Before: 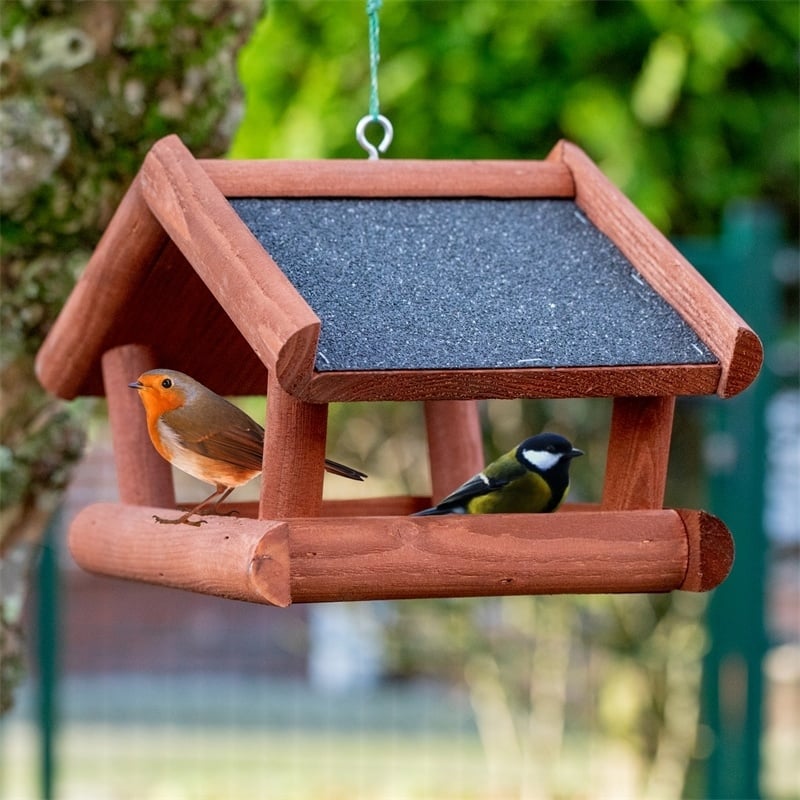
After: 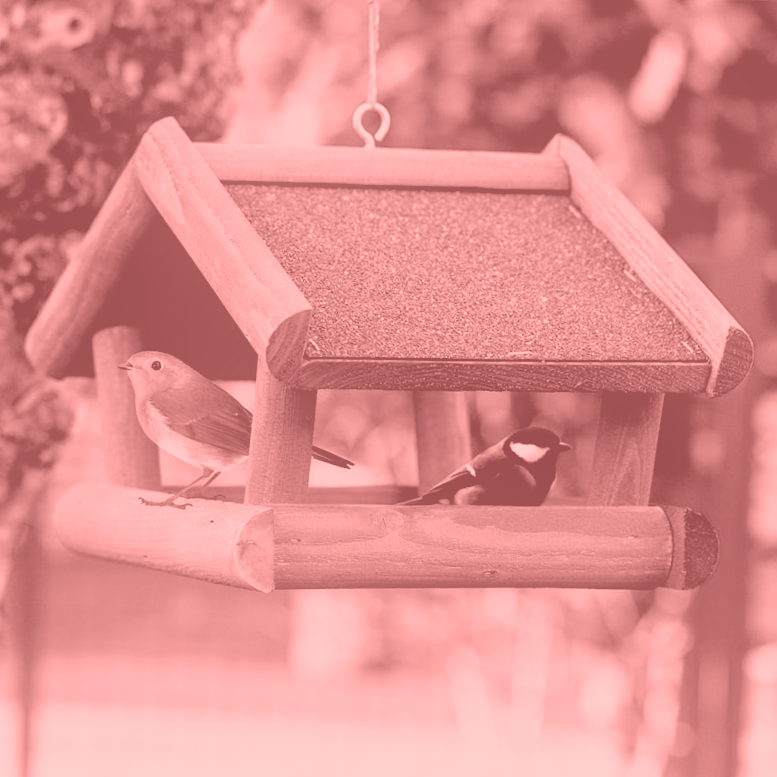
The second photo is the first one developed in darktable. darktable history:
bloom: on, module defaults
crop and rotate: angle -1.69°
colorize: saturation 51%, source mix 50.67%, lightness 50.67%
filmic rgb: black relative exposure -3.57 EV, white relative exposure 2.29 EV, hardness 3.41
